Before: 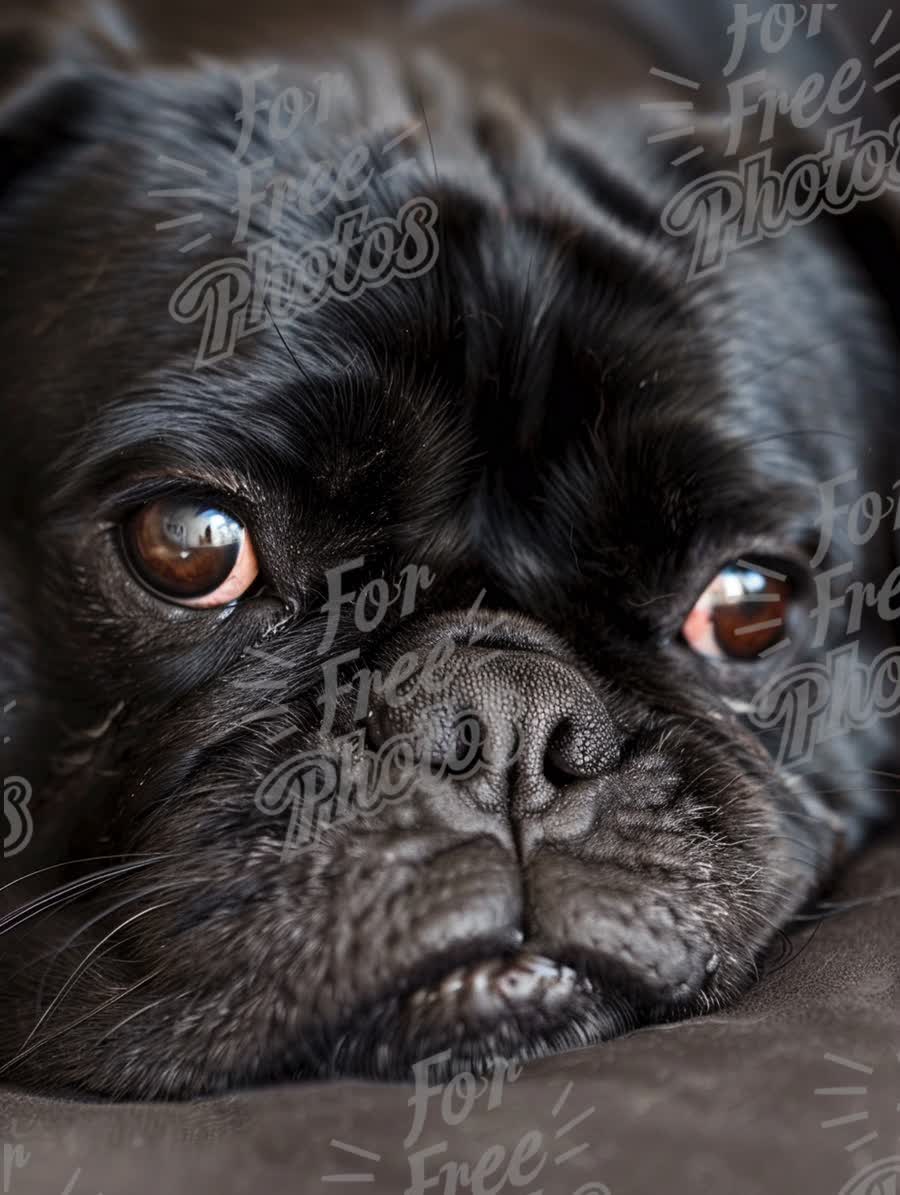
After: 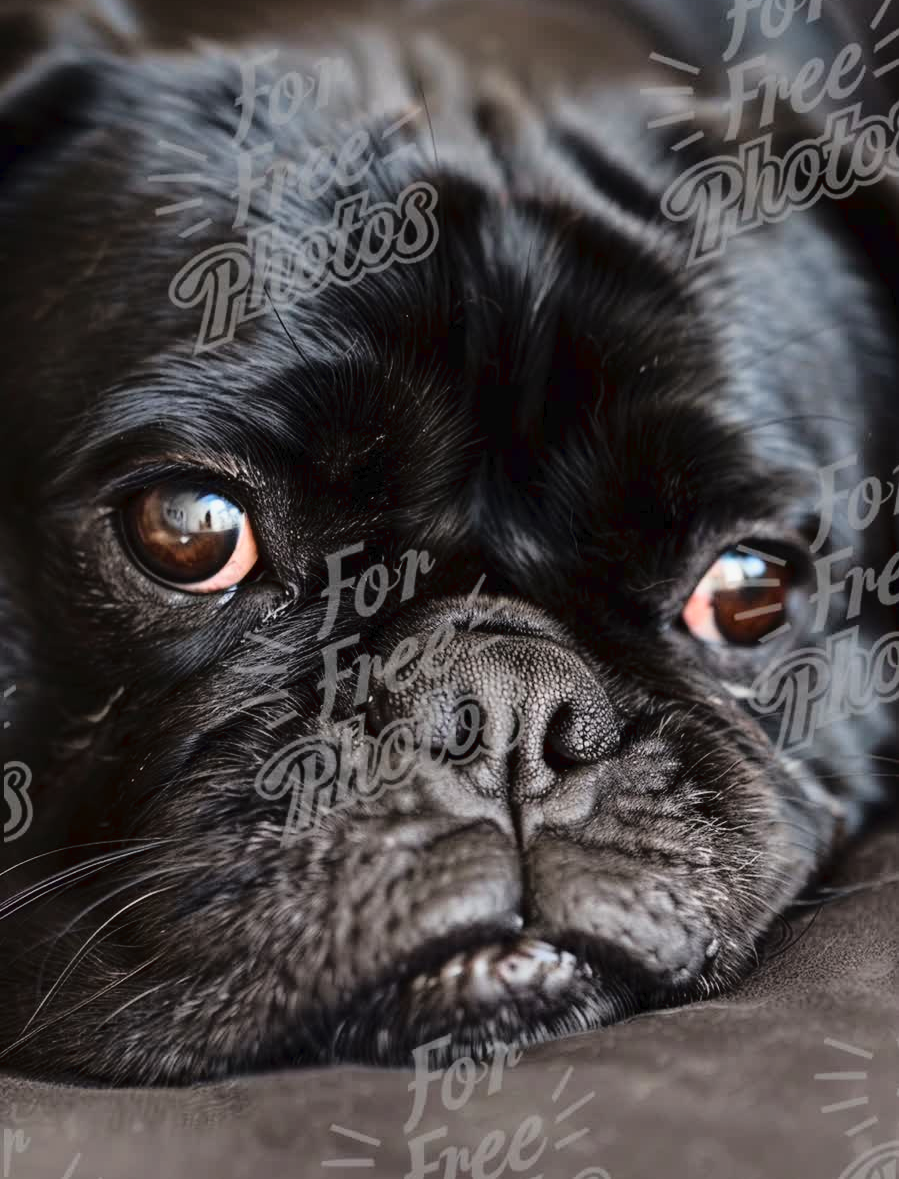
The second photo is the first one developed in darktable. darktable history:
crop: top 1.262%, right 0.013%
tone curve: curves: ch0 [(0, 0.013) (0.137, 0.121) (0.326, 0.386) (0.489, 0.573) (0.663, 0.749) (0.854, 0.897) (1, 0.974)]; ch1 [(0, 0) (0.366, 0.367) (0.475, 0.453) (0.494, 0.493) (0.504, 0.497) (0.544, 0.579) (0.562, 0.619) (0.622, 0.694) (1, 1)]; ch2 [(0, 0) (0.333, 0.346) (0.375, 0.375) (0.424, 0.43) (0.476, 0.492) (0.502, 0.503) (0.533, 0.541) (0.572, 0.615) (0.605, 0.656) (0.641, 0.709) (1, 1)]
